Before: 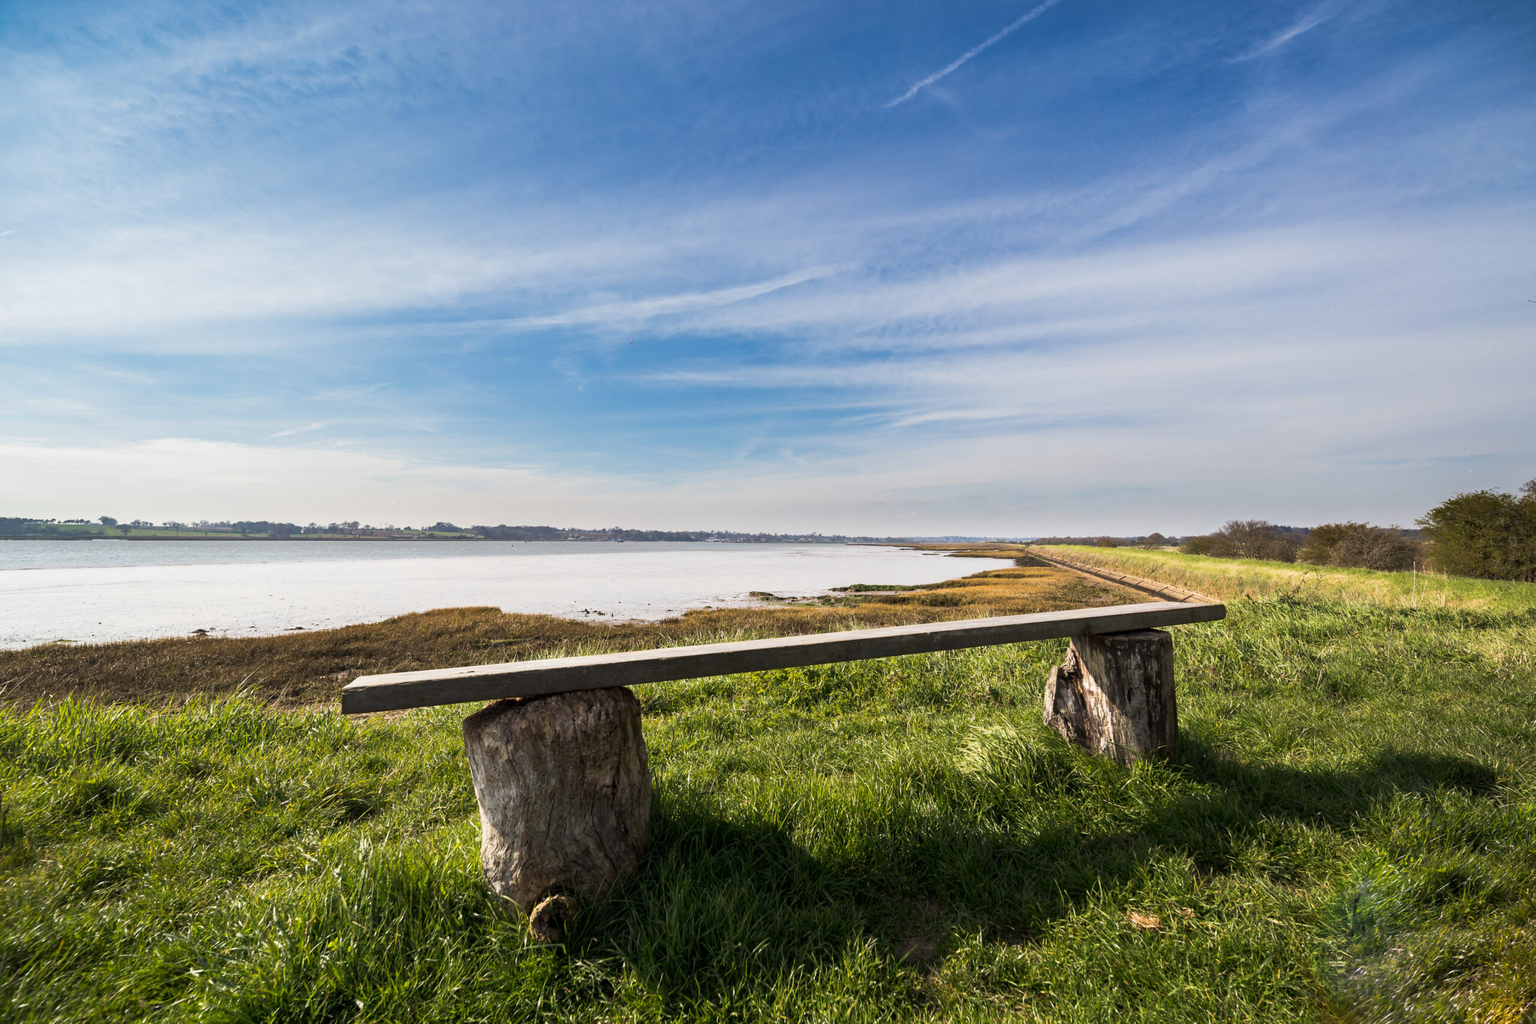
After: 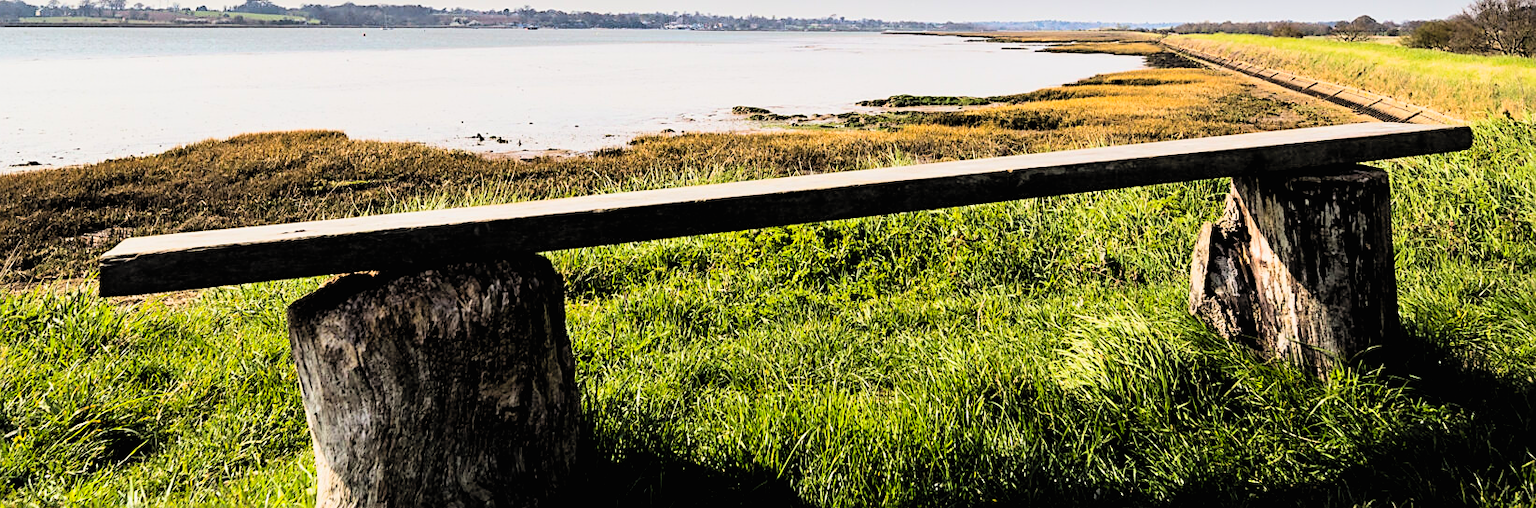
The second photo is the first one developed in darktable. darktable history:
filmic rgb: black relative exposure -3.31 EV, white relative exposure 3.45 EV, hardness 2.36, contrast 1.103
crop: left 18.091%, top 51.13%, right 17.525%, bottom 16.85%
sharpen: on, module defaults
contrast brightness saturation: contrast 0.24, brightness 0.26, saturation 0.39
